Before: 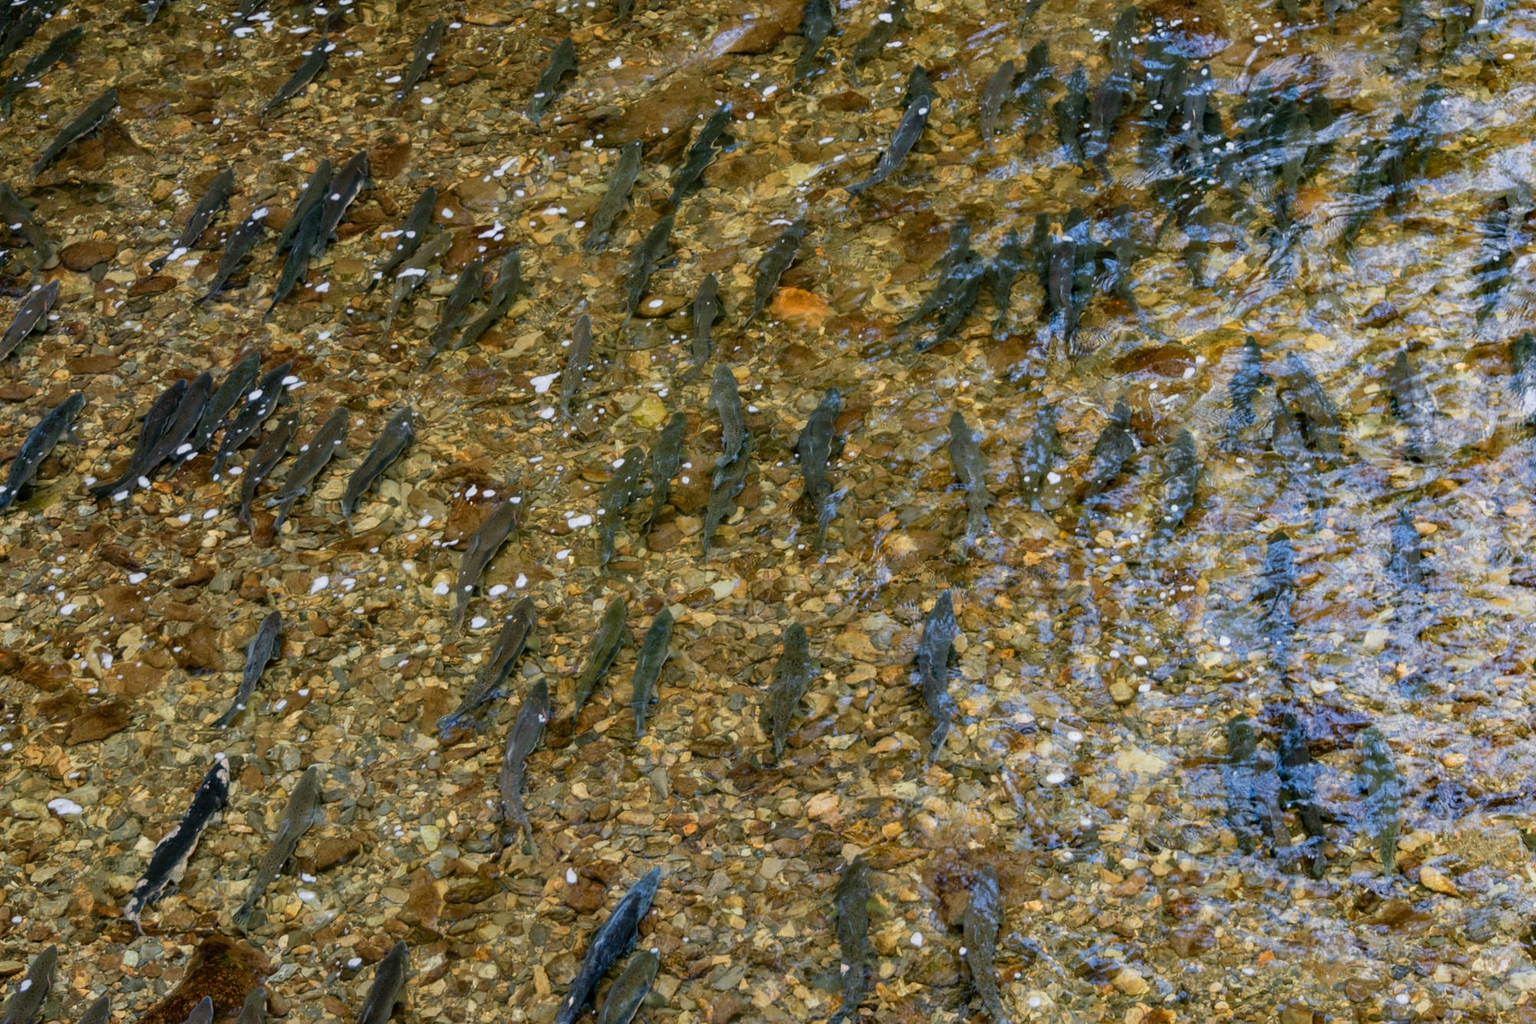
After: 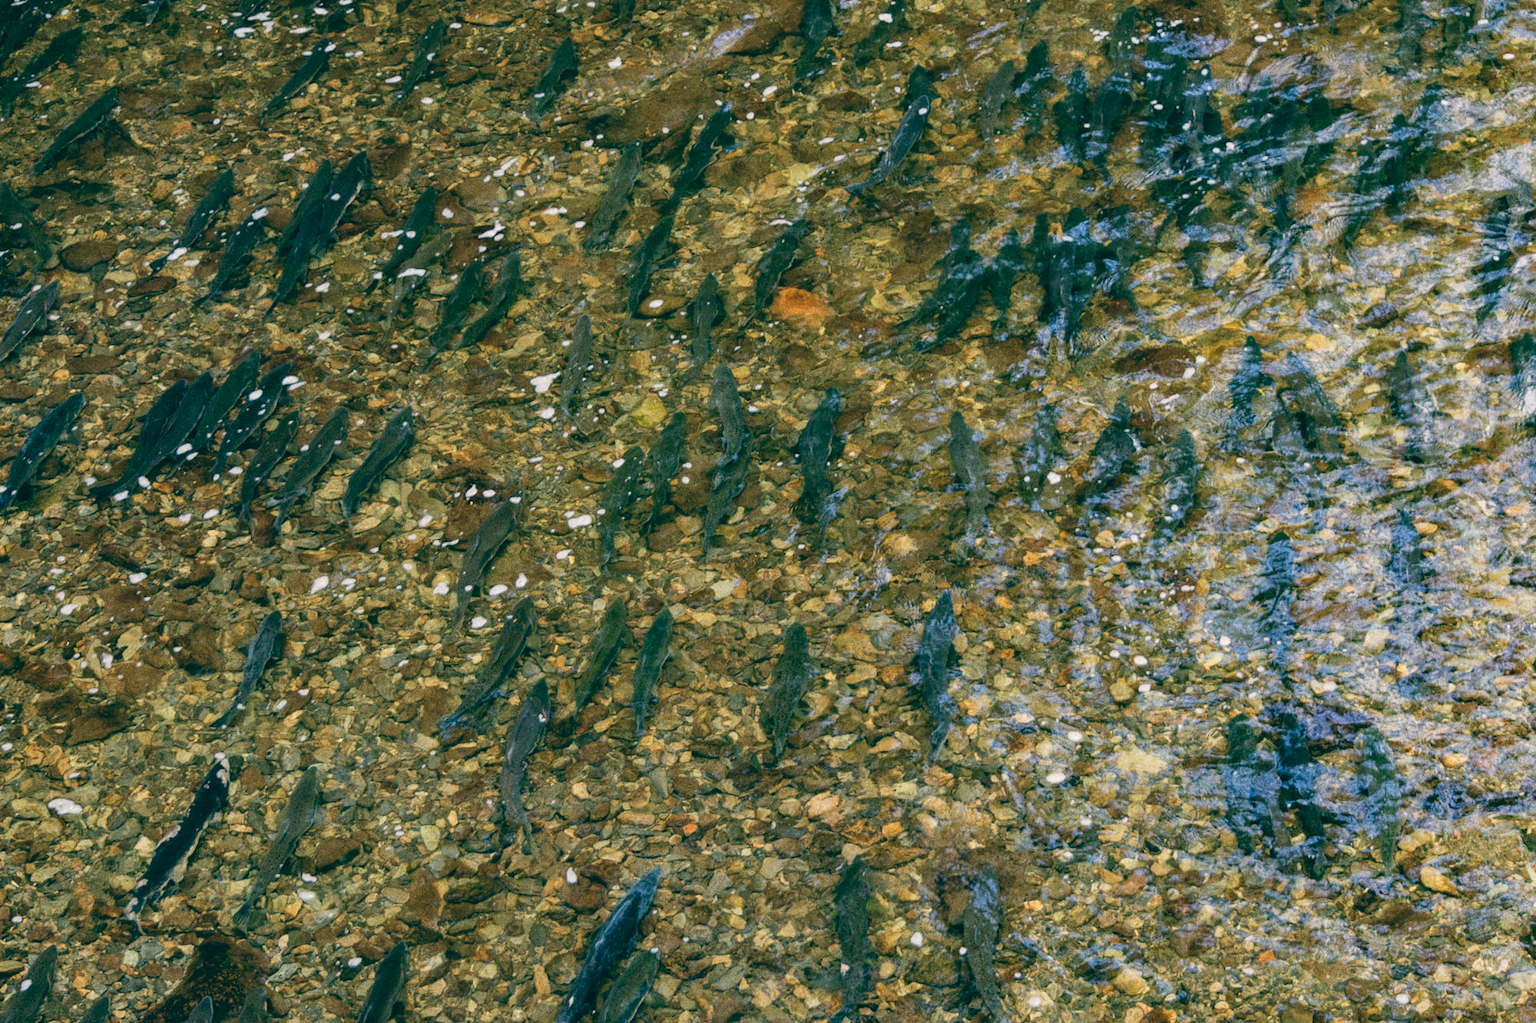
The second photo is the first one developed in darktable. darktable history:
color balance: lift [1.005, 0.99, 1.007, 1.01], gamma [1, 0.979, 1.011, 1.021], gain [0.923, 1.098, 1.025, 0.902], input saturation 90.45%, contrast 7.73%, output saturation 105.91%
color correction: highlights a* 0.003, highlights b* -0.283
grain: coarseness 9.61 ISO, strength 35.62%
